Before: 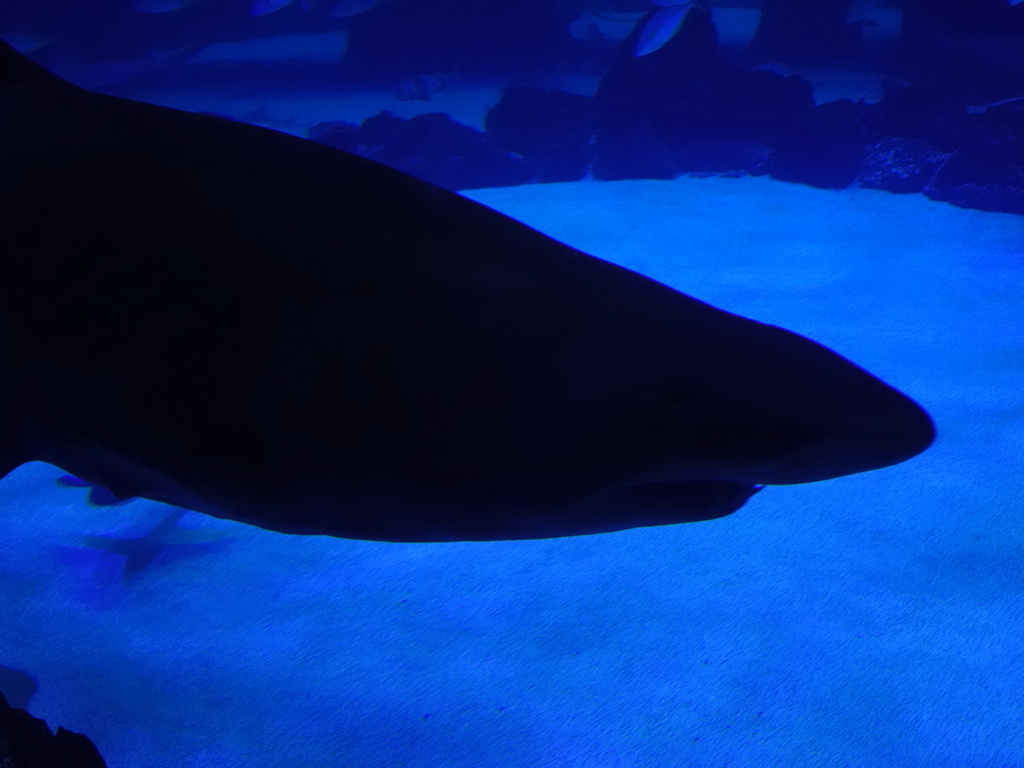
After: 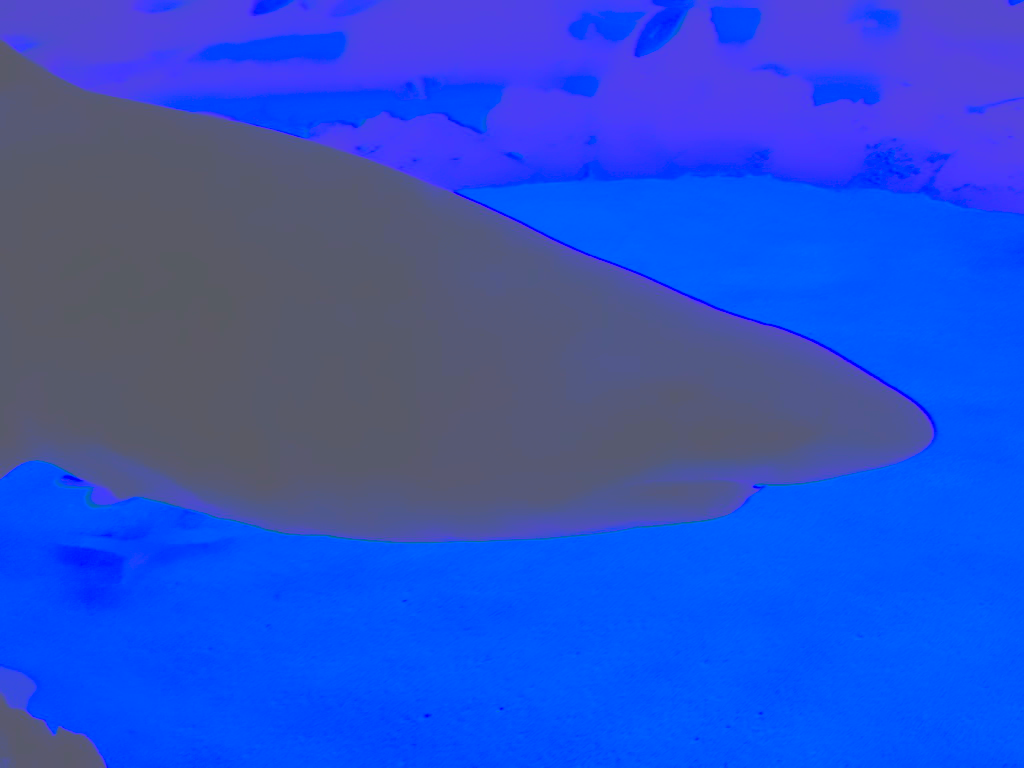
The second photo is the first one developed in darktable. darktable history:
contrast brightness saturation: contrast -0.983, brightness -0.172, saturation 0.737
